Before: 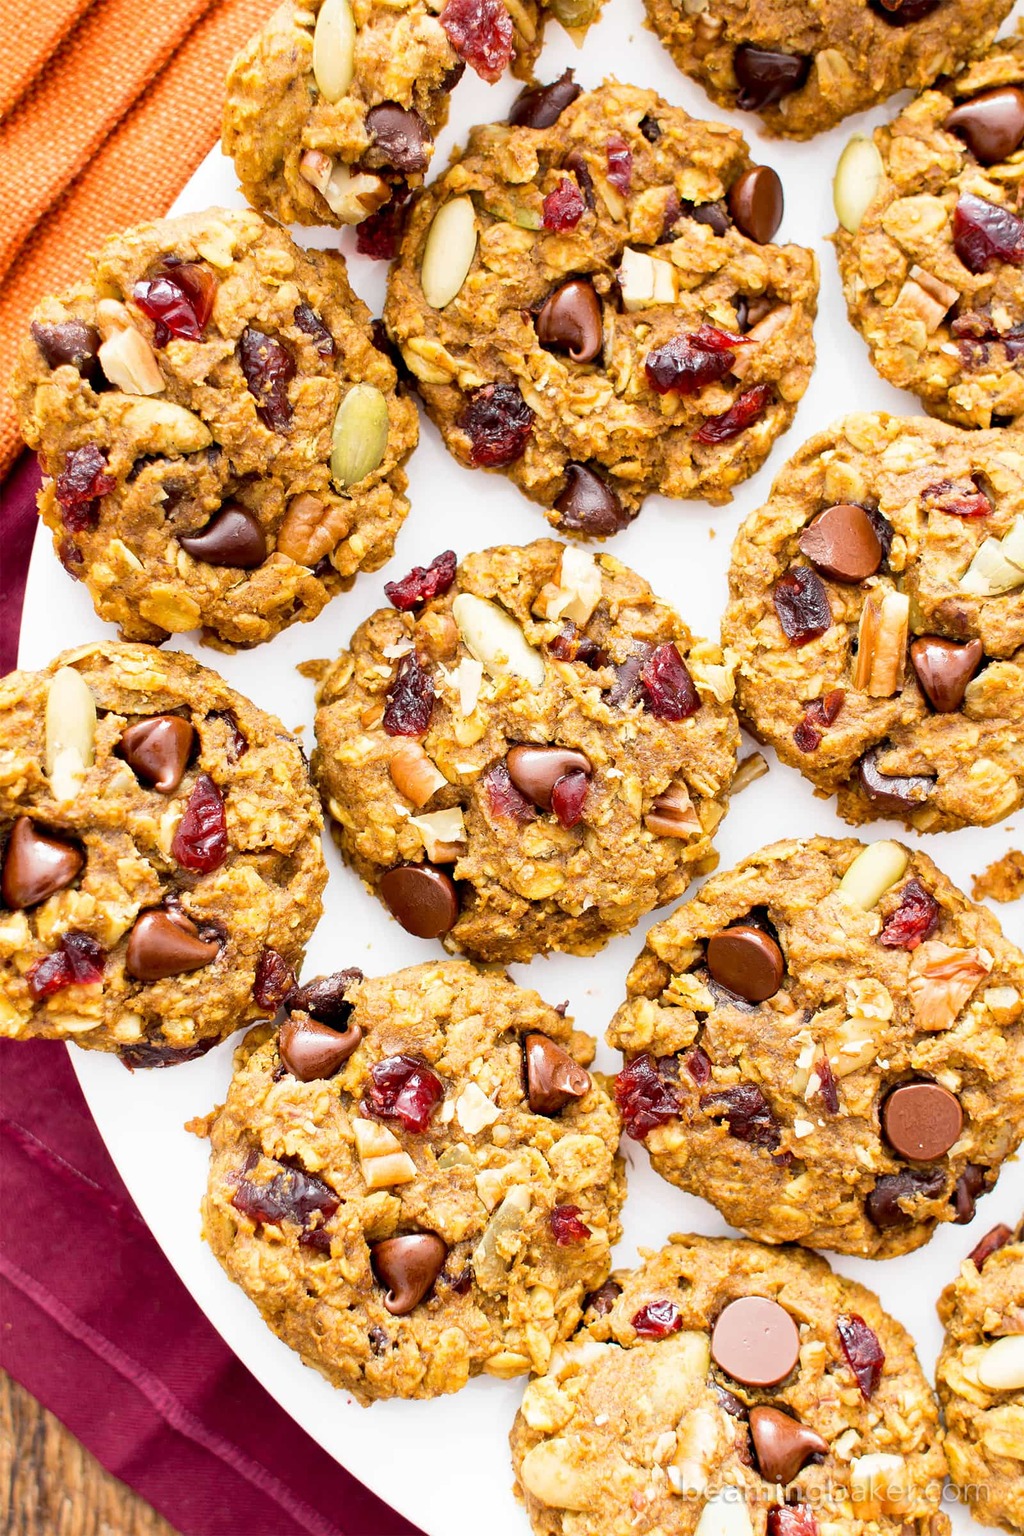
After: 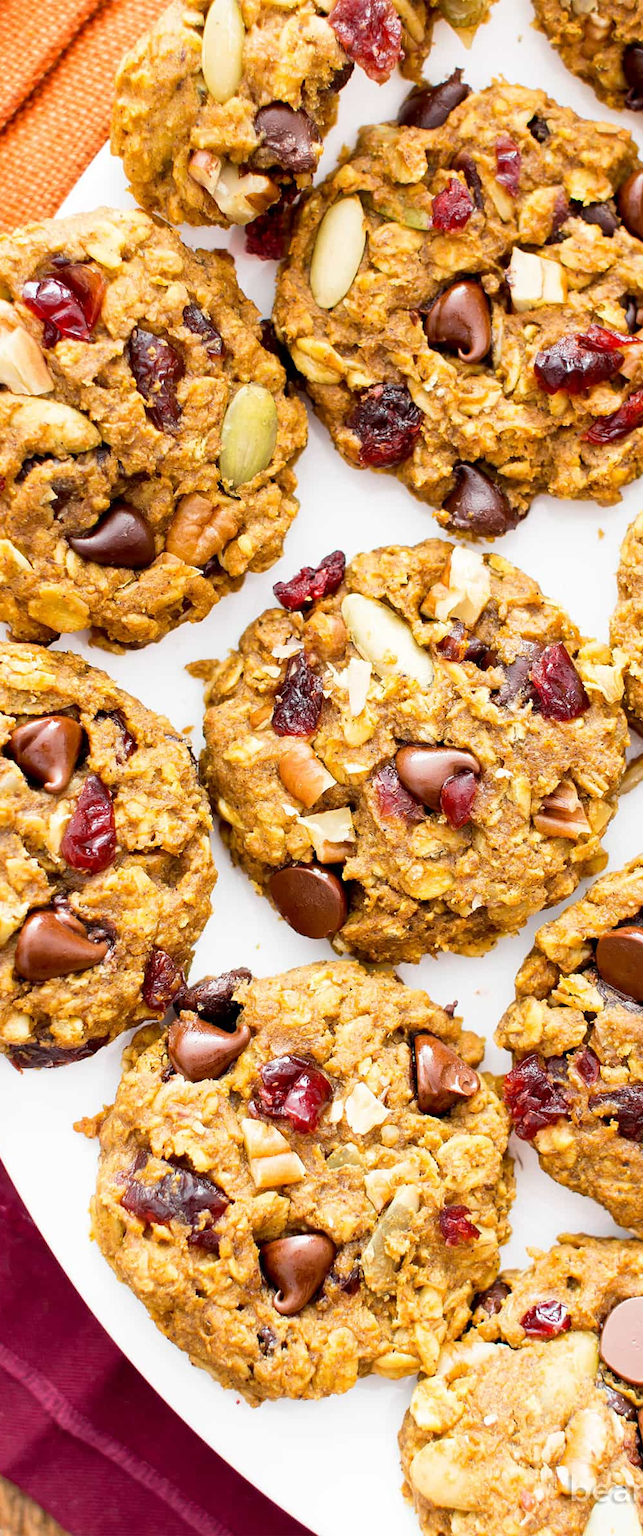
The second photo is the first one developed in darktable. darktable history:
crop: left 10.881%, right 26.303%
